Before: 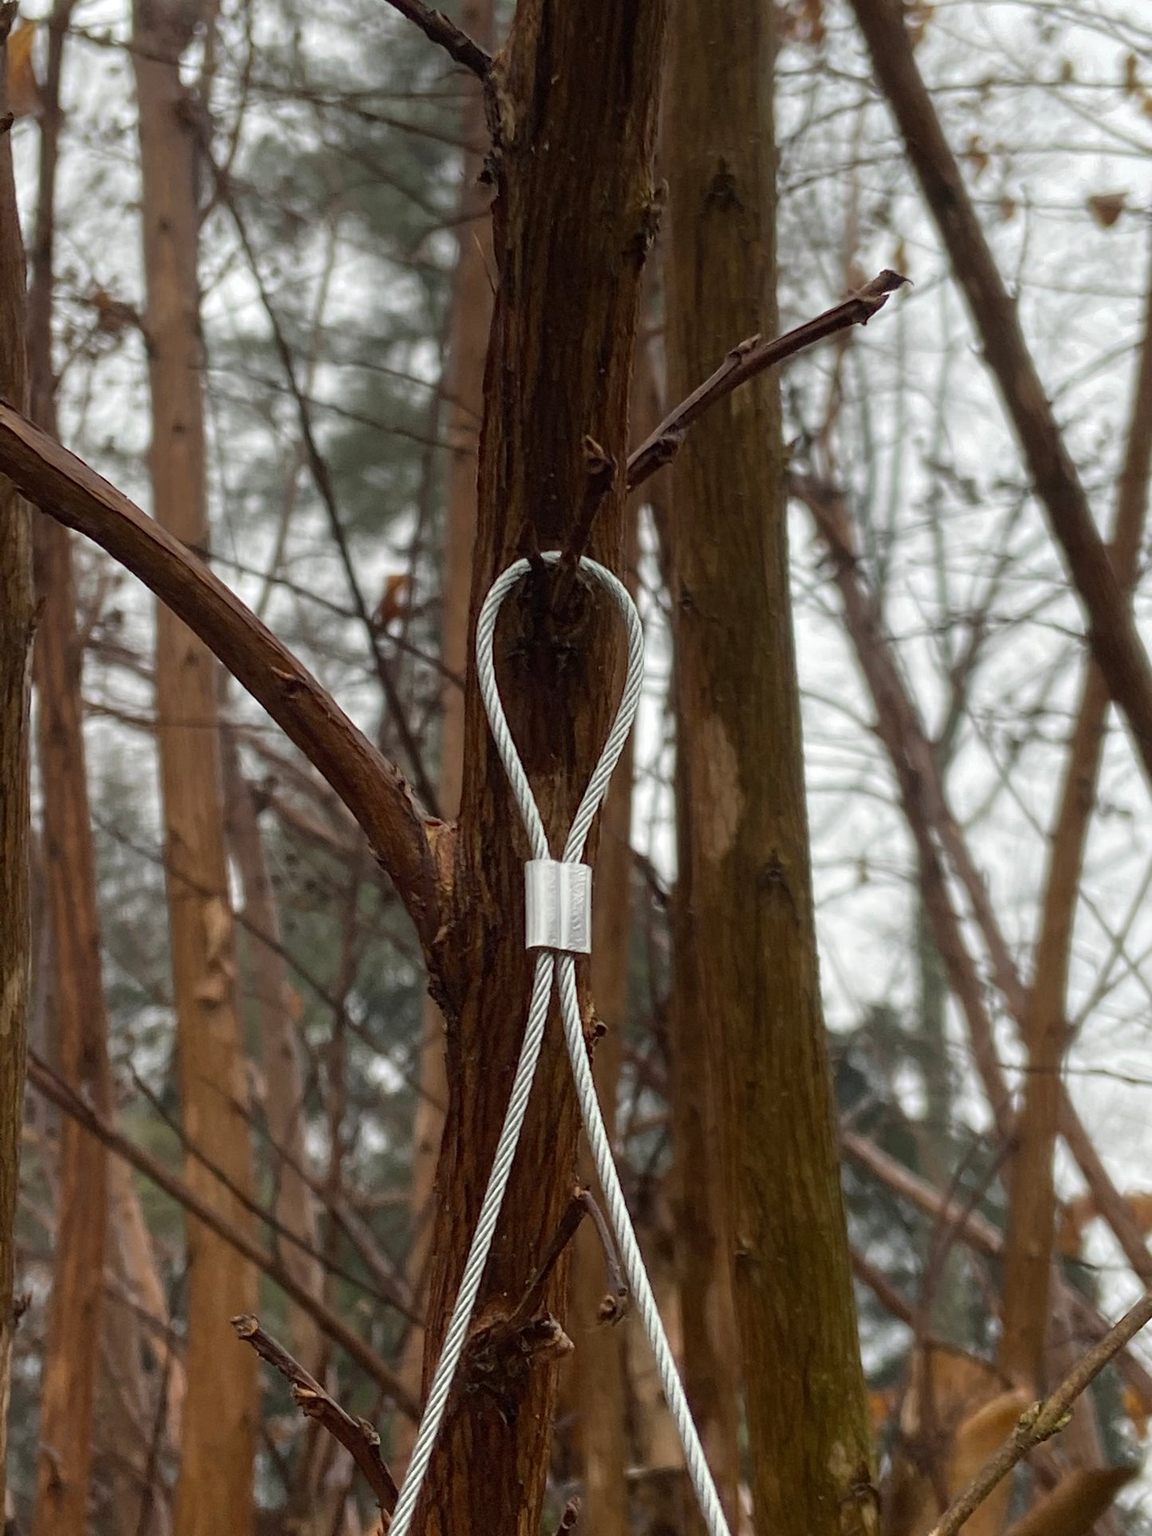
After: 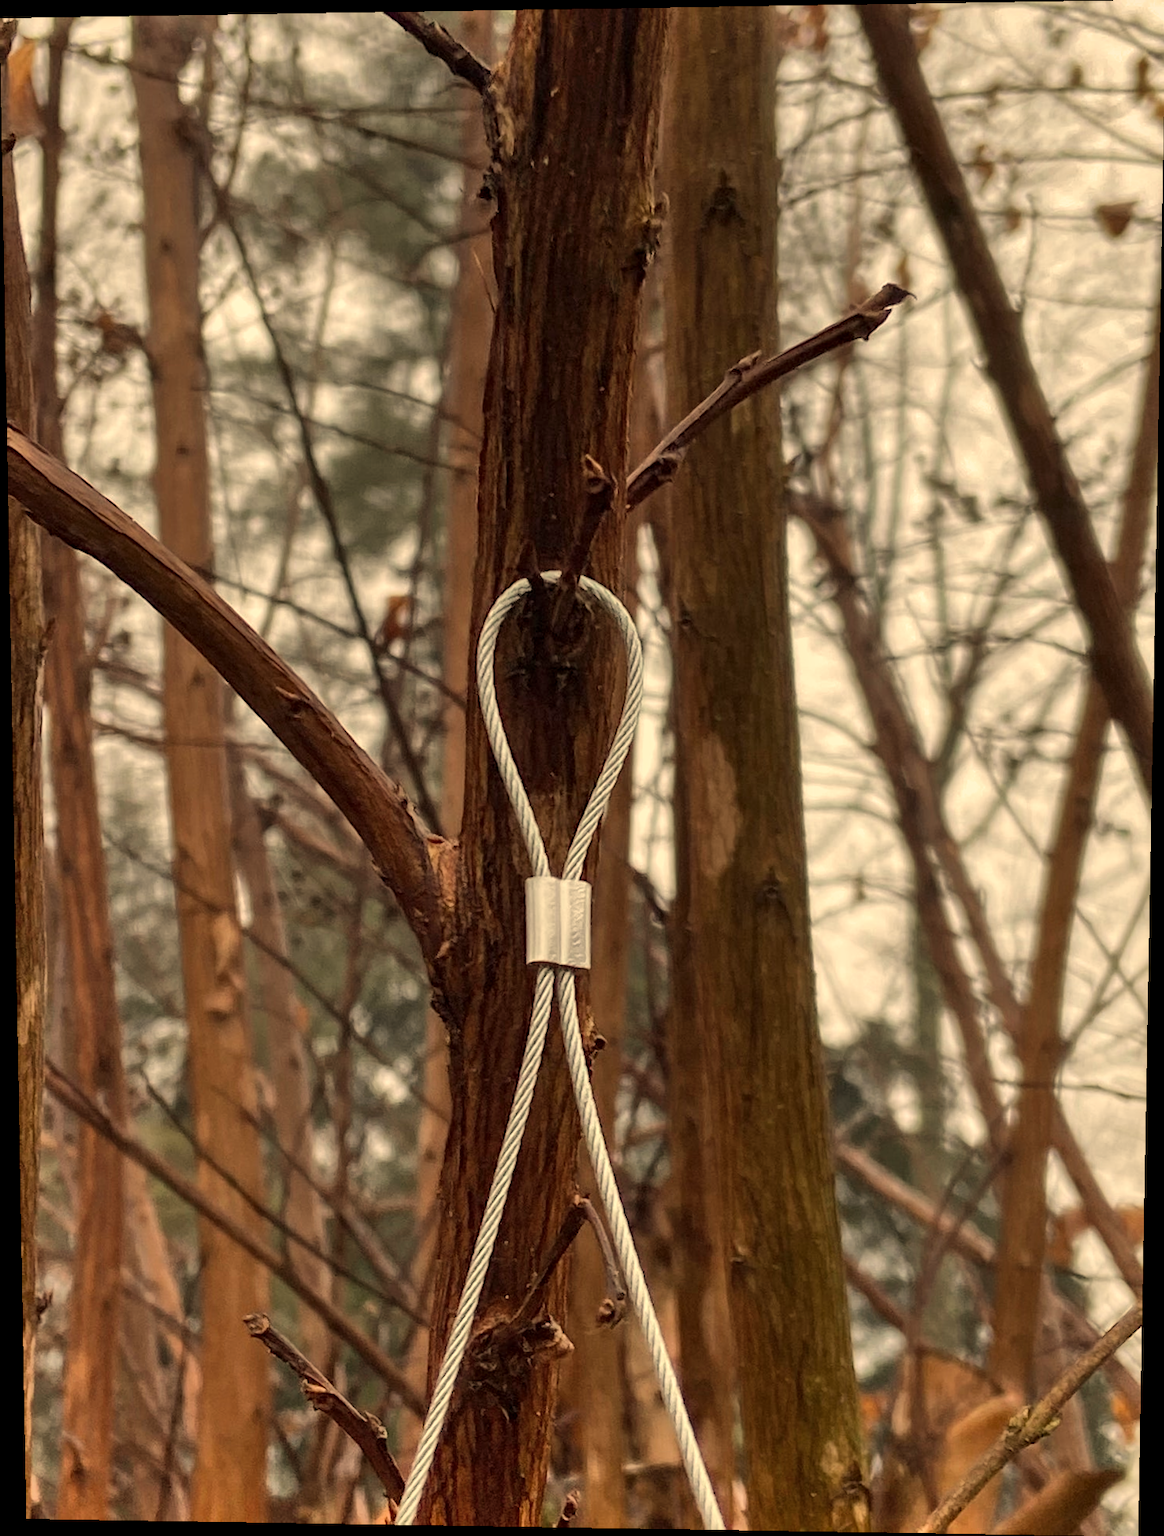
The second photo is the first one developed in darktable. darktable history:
rotate and perspective: lens shift (vertical) 0.048, lens shift (horizontal) -0.024, automatic cropping off
white balance: red 1.138, green 0.996, blue 0.812
shadows and highlights: low approximation 0.01, soften with gaussian
local contrast: highlights 61%, shadows 106%, detail 107%, midtone range 0.529
